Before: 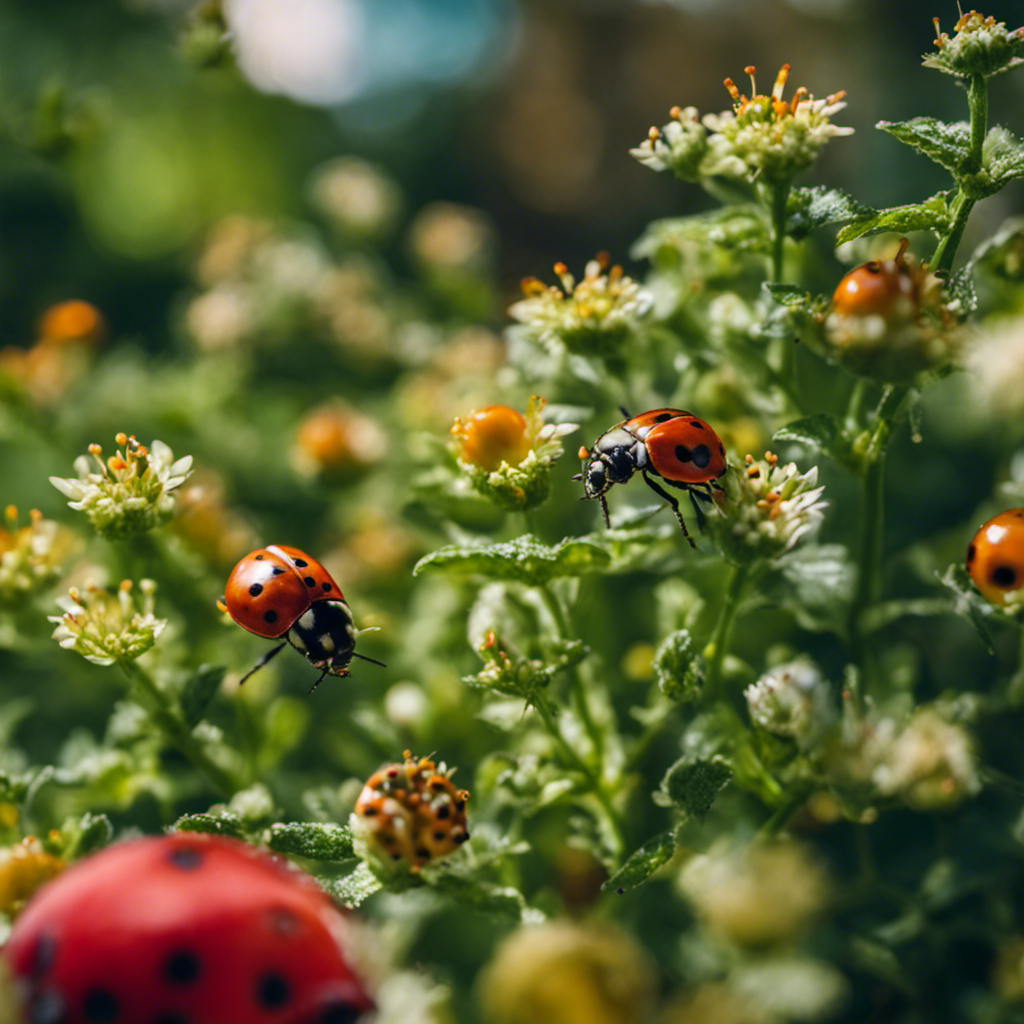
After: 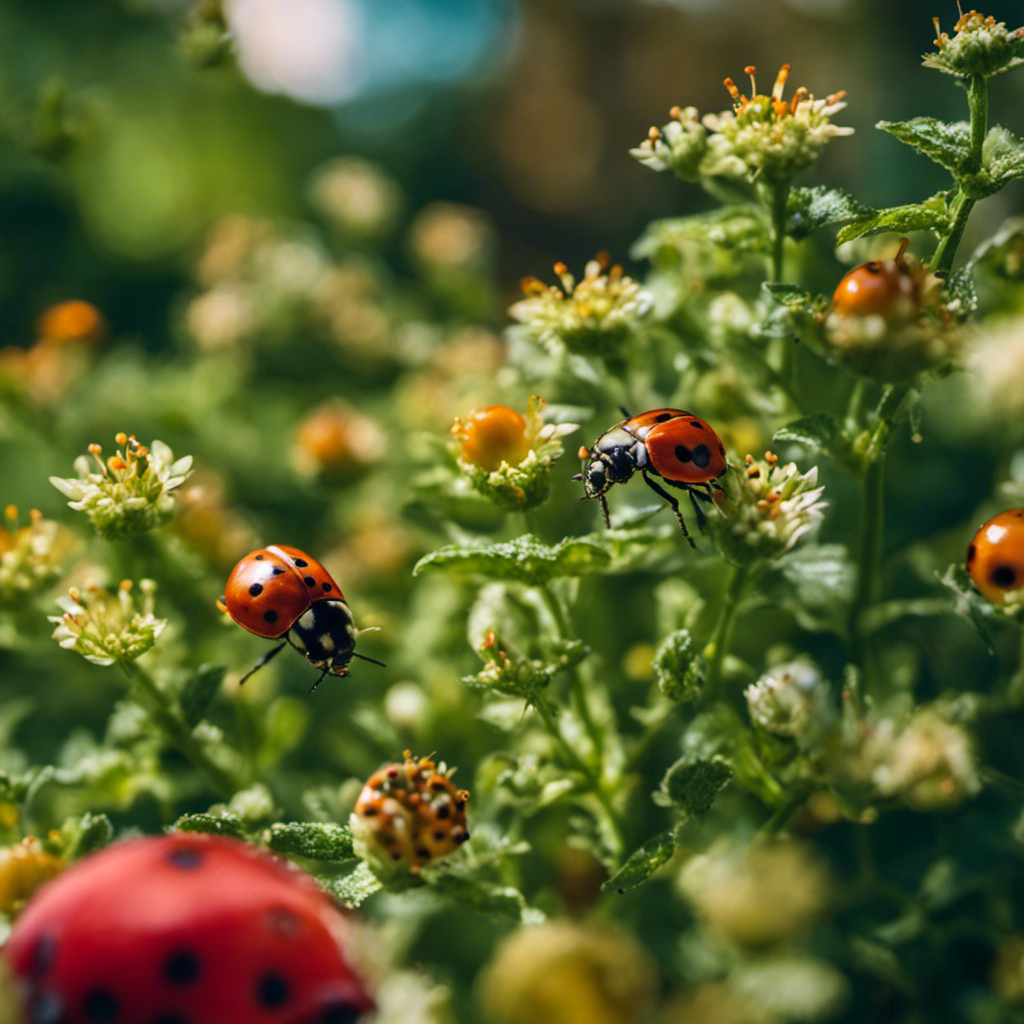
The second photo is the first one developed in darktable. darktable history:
velvia: strength 29.86%
